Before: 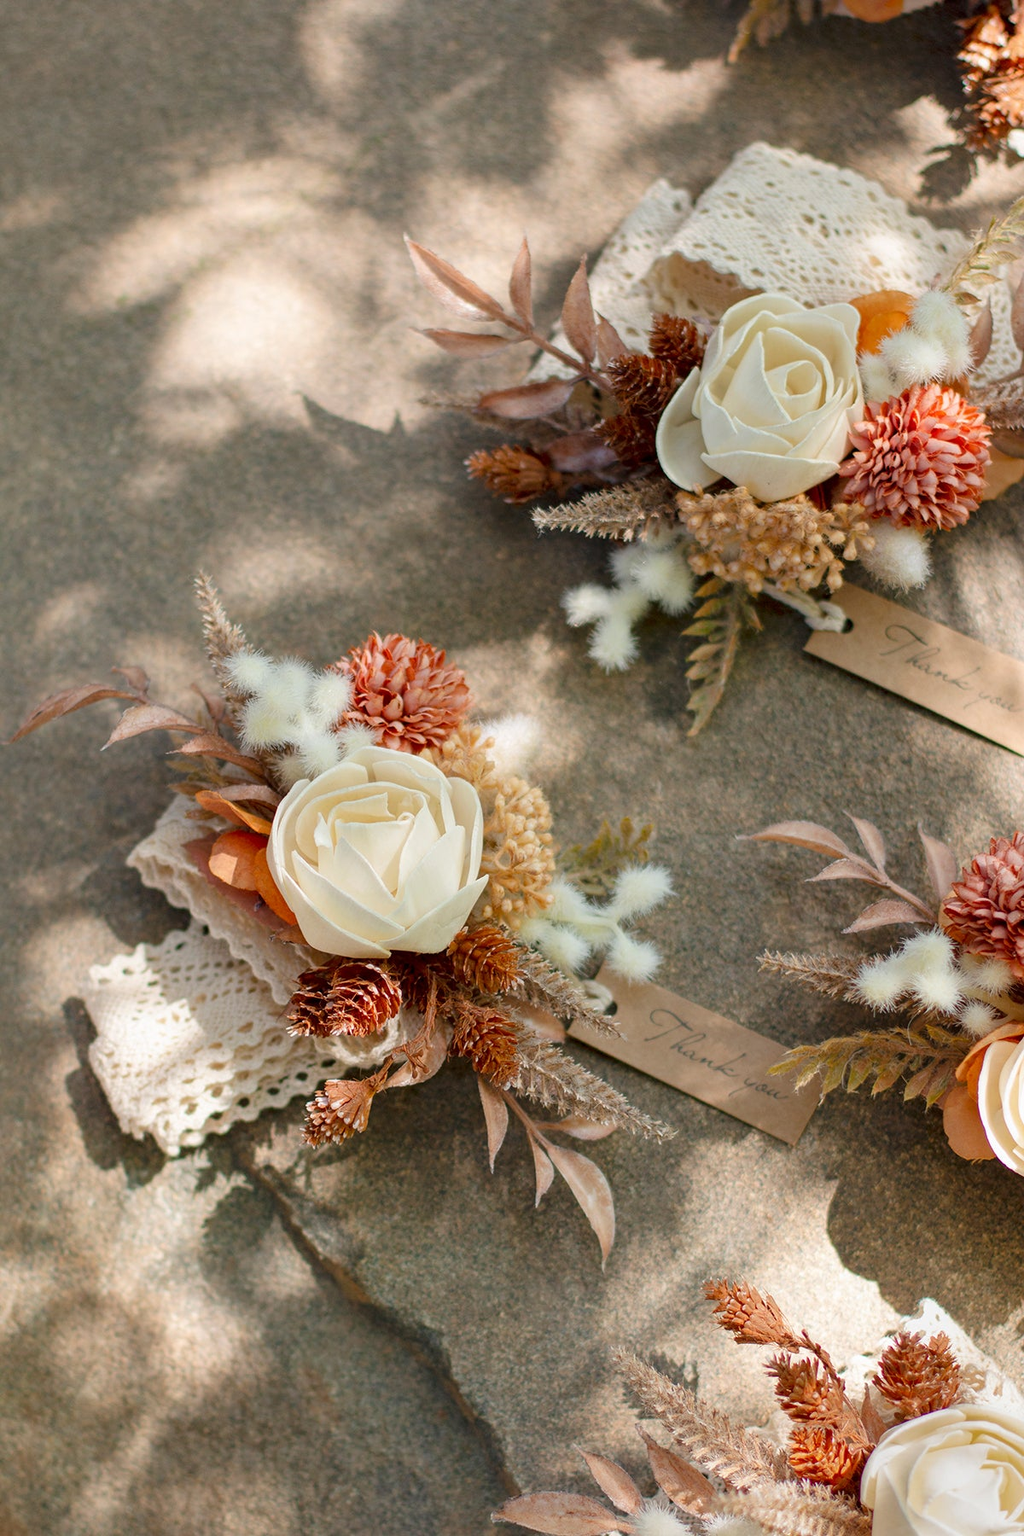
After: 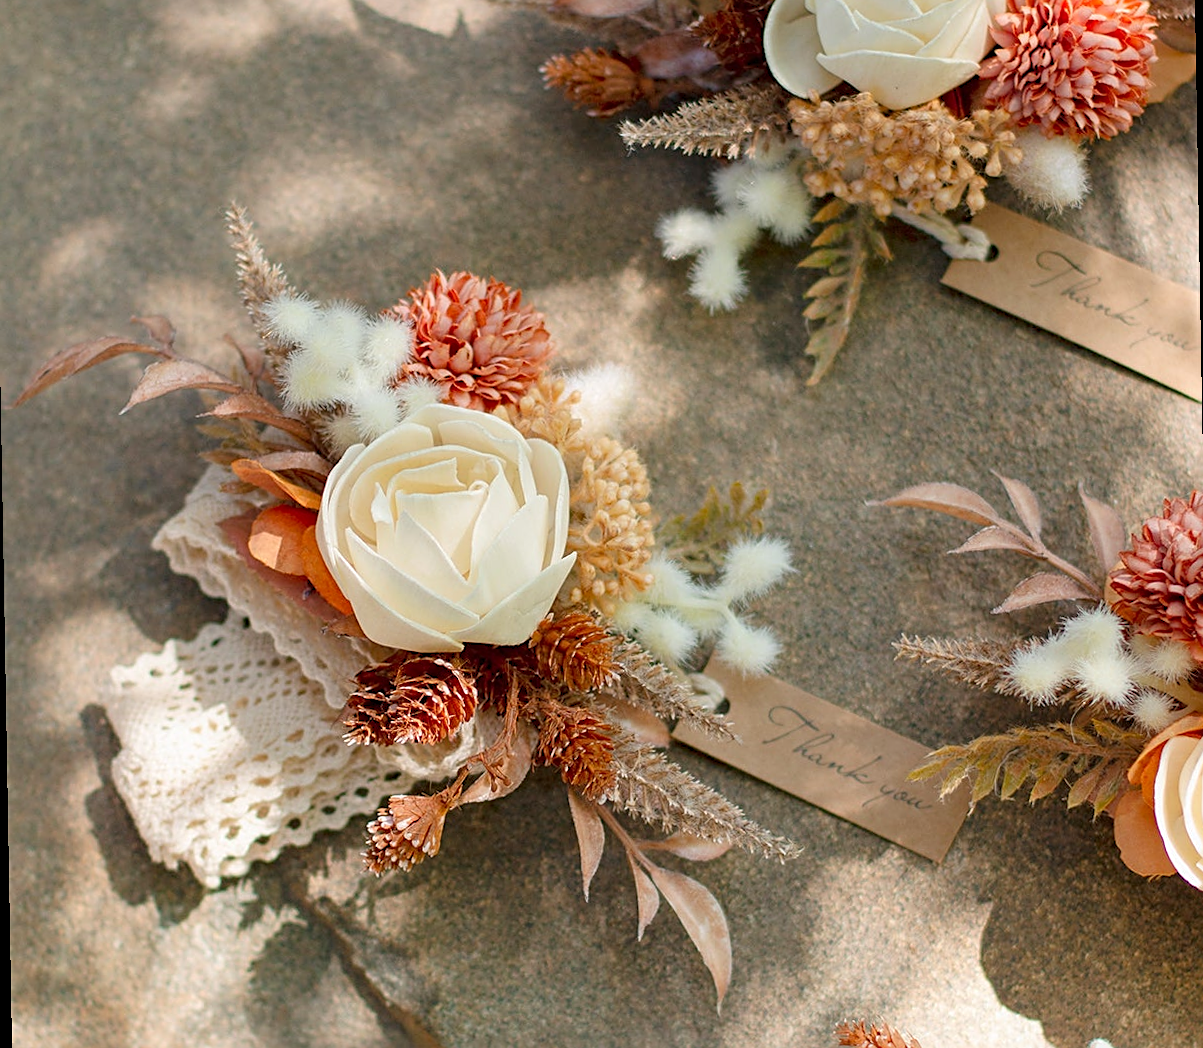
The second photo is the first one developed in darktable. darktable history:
sharpen: on, module defaults
crop and rotate: top 25.357%, bottom 13.942%
levels: levels [0, 0.478, 1]
rotate and perspective: rotation -1°, crop left 0.011, crop right 0.989, crop top 0.025, crop bottom 0.975
